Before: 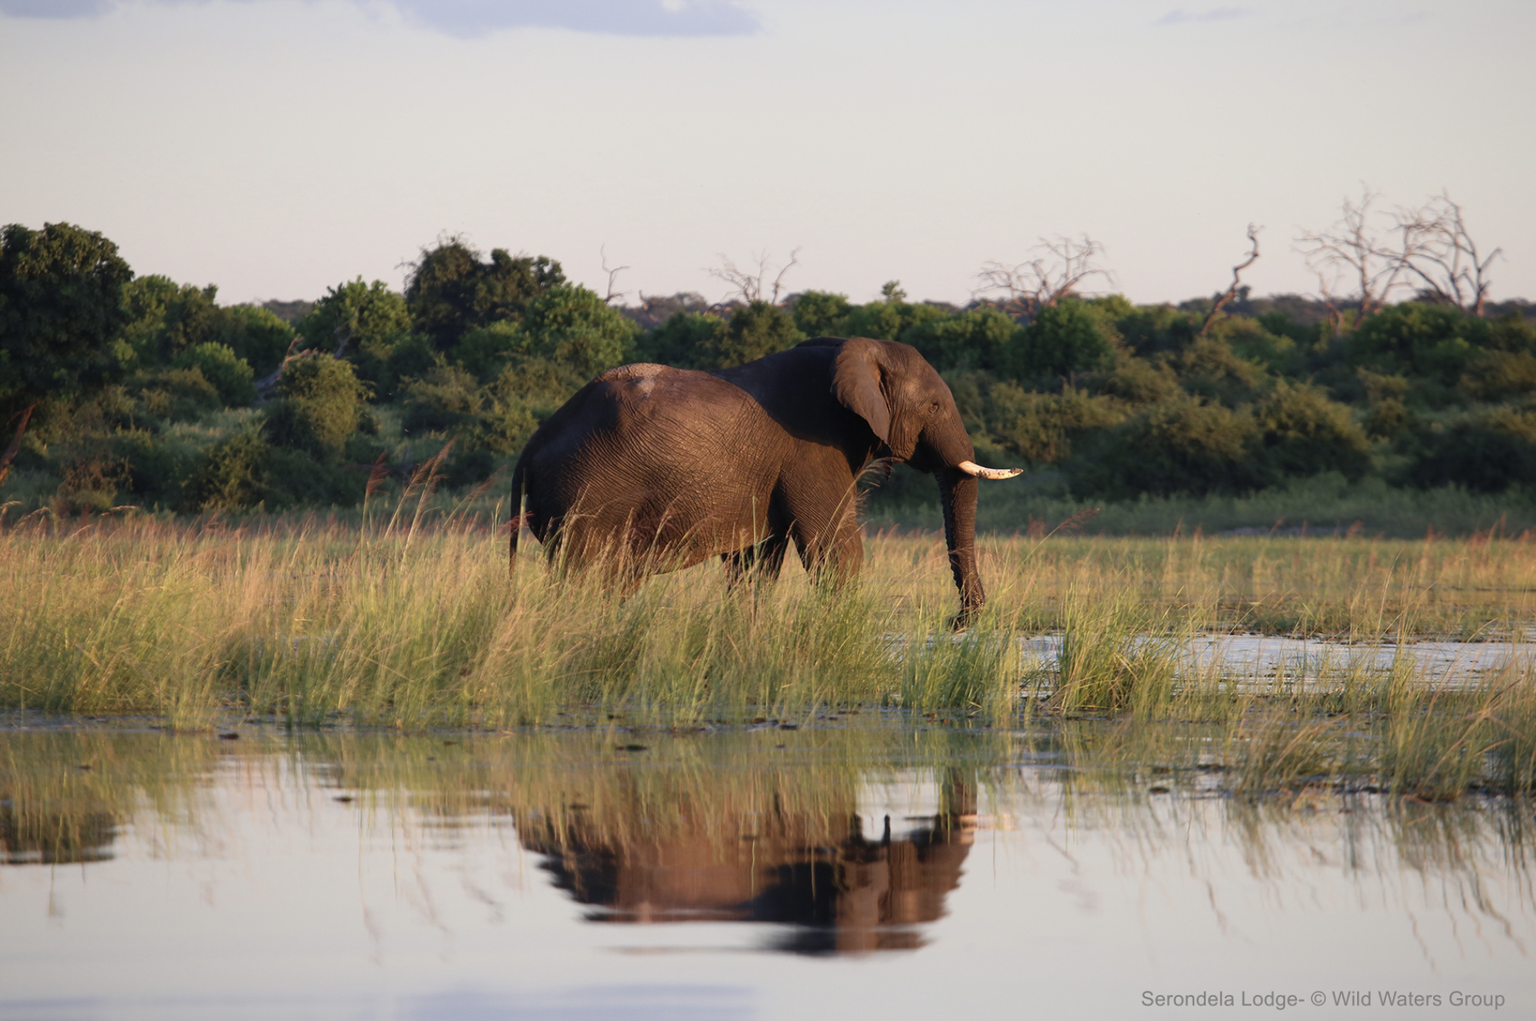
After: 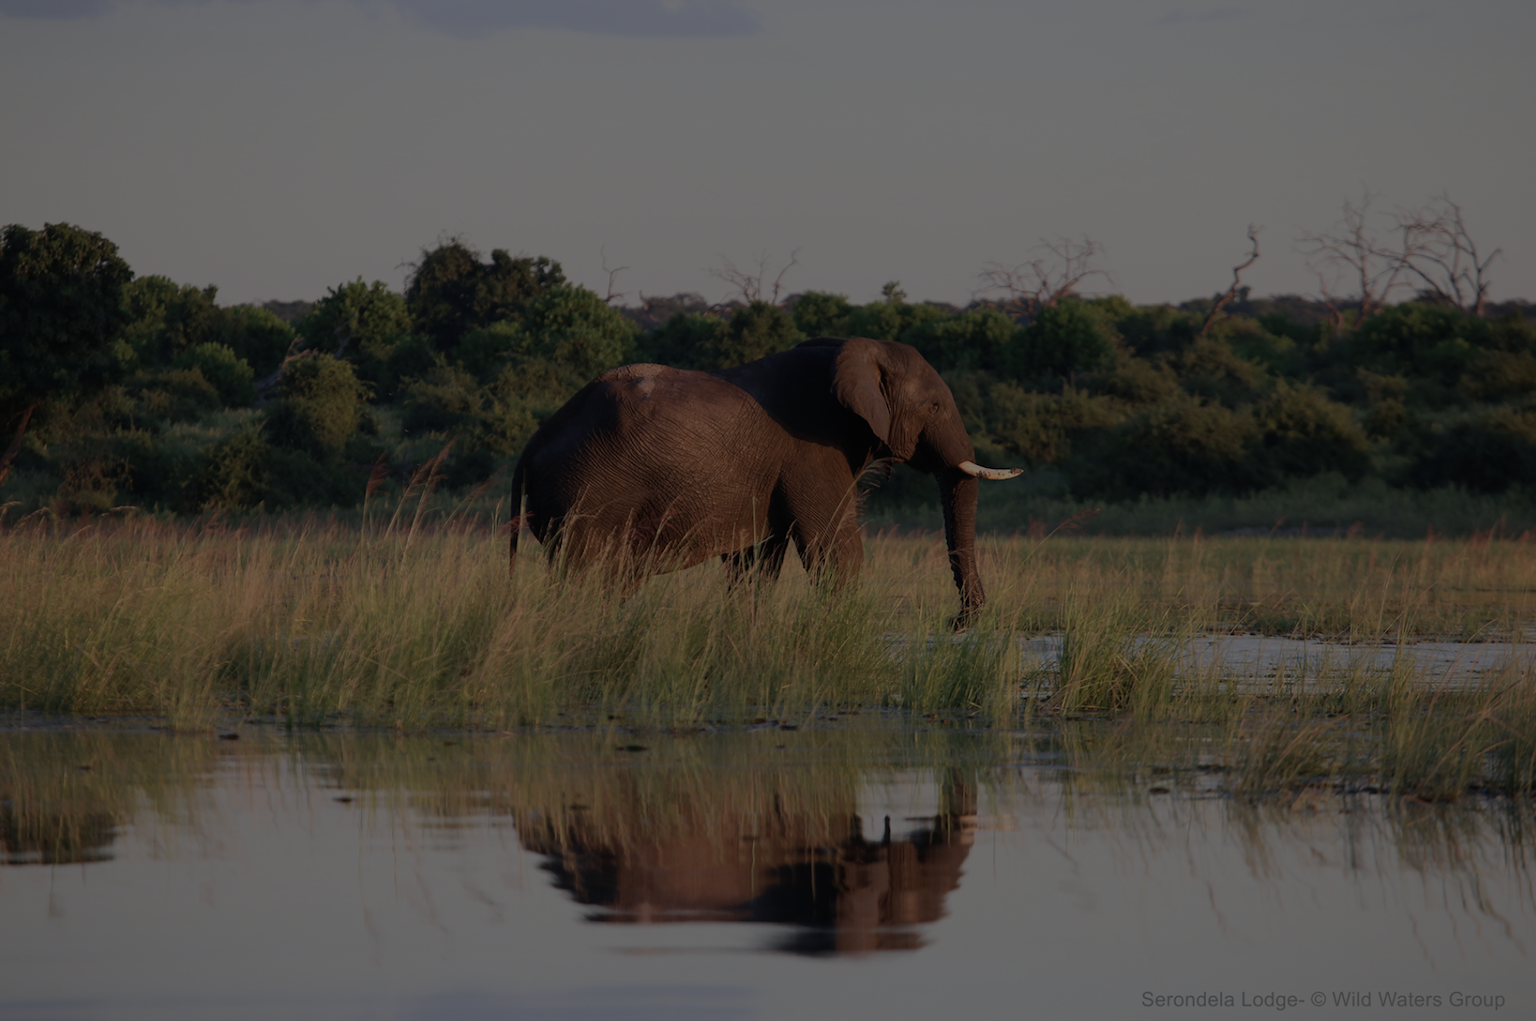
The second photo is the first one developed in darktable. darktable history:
color balance rgb: perceptual brilliance grading › global brilliance -48.39%
white balance: red 0.988, blue 1.017
